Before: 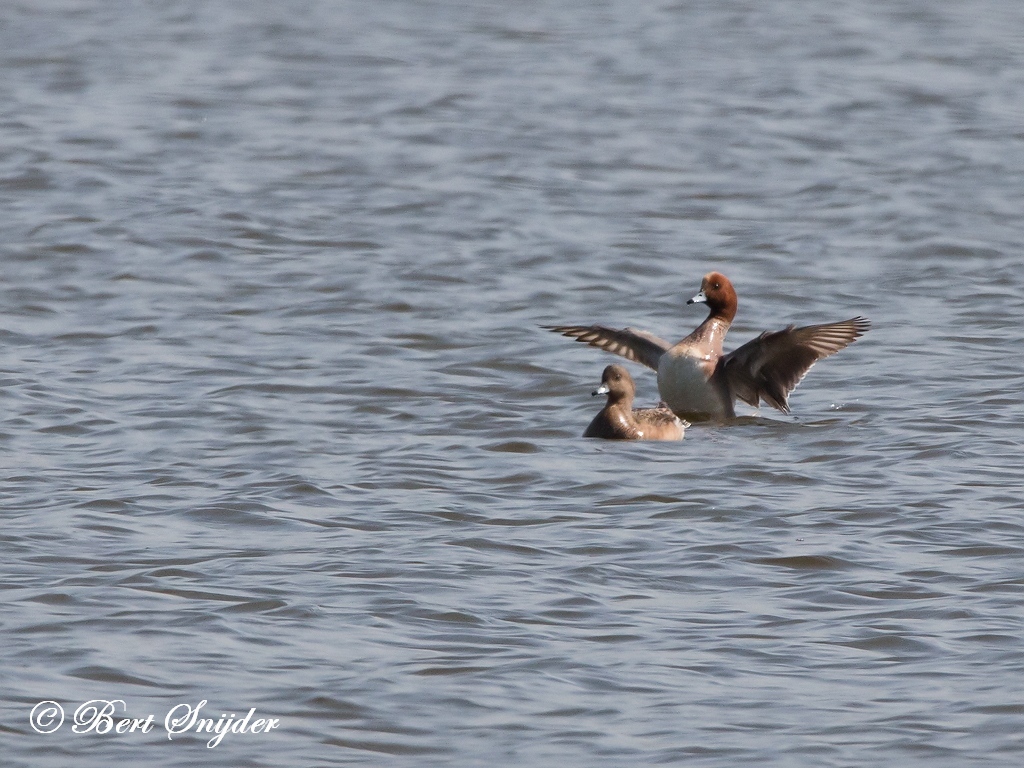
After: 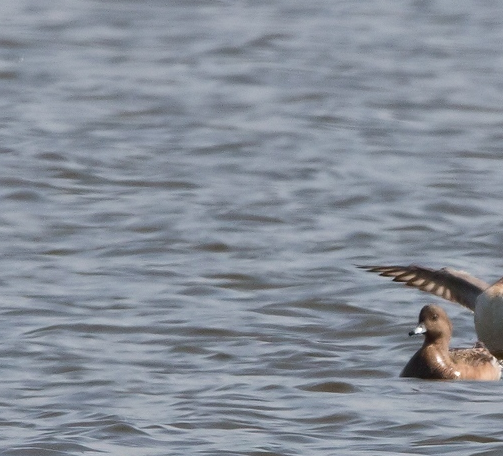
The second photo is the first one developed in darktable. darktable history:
crop: left 17.873%, top 7.866%, right 32.954%, bottom 32.689%
